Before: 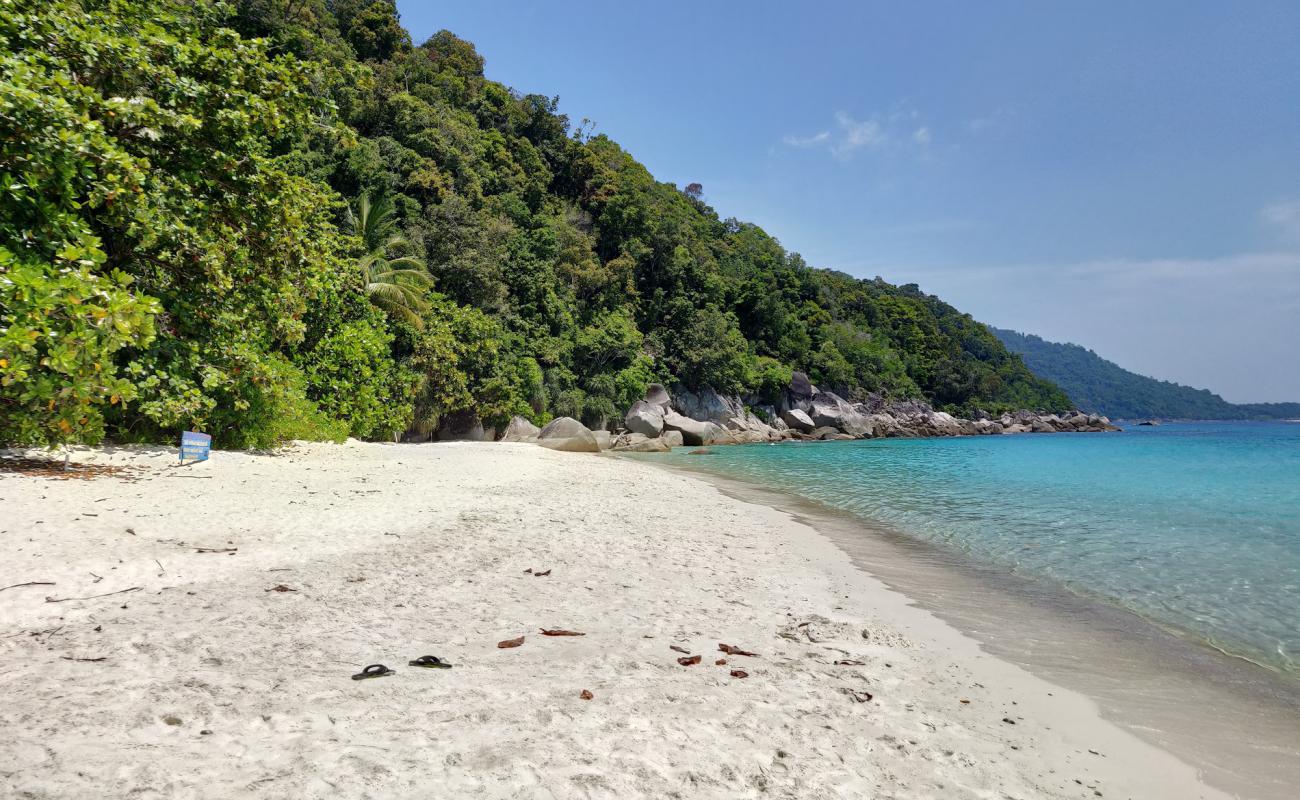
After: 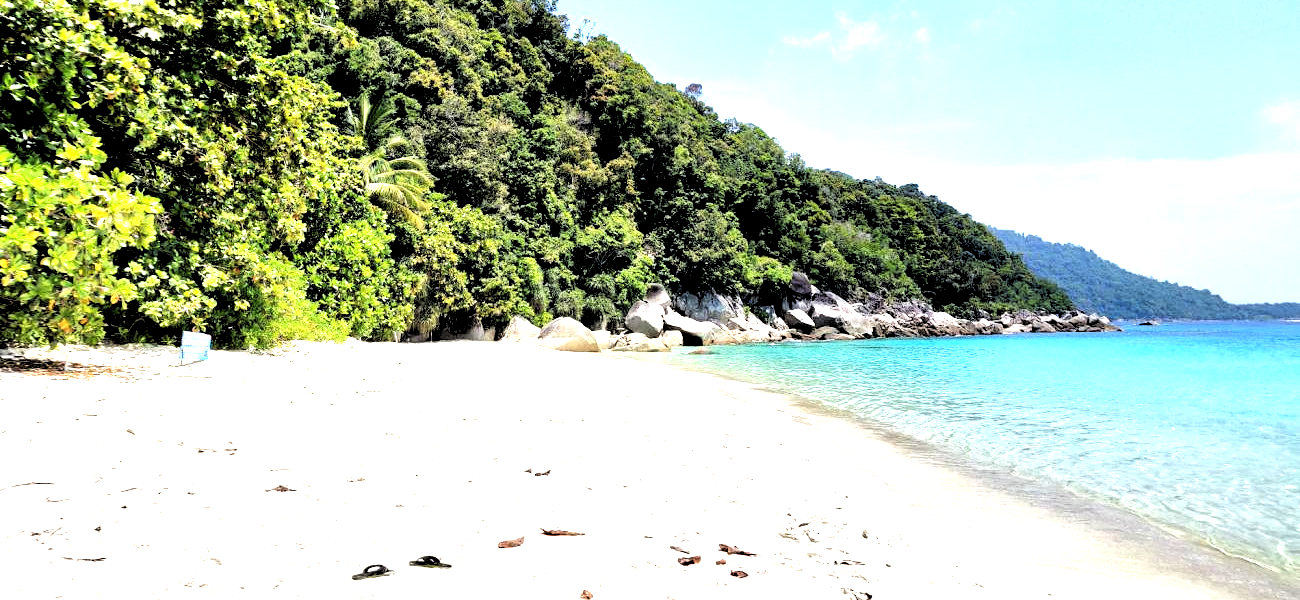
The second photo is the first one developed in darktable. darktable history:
rgb levels: levels [[0.029, 0.461, 0.922], [0, 0.5, 1], [0, 0.5, 1]]
tone equalizer: -8 EV -0.75 EV, -7 EV -0.7 EV, -6 EV -0.6 EV, -5 EV -0.4 EV, -3 EV 0.4 EV, -2 EV 0.6 EV, -1 EV 0.7 EV, +0 EV 0.75 EV, edges refinement/feathering 500, mask exposure compensation -1.57 EV, preserve details no
crop and rotate: top 12.5%, bottom 12.5%
exposure: black level correction 0, exposure 1 EV, compensate exposure bias true, compensate highlight preservation false
